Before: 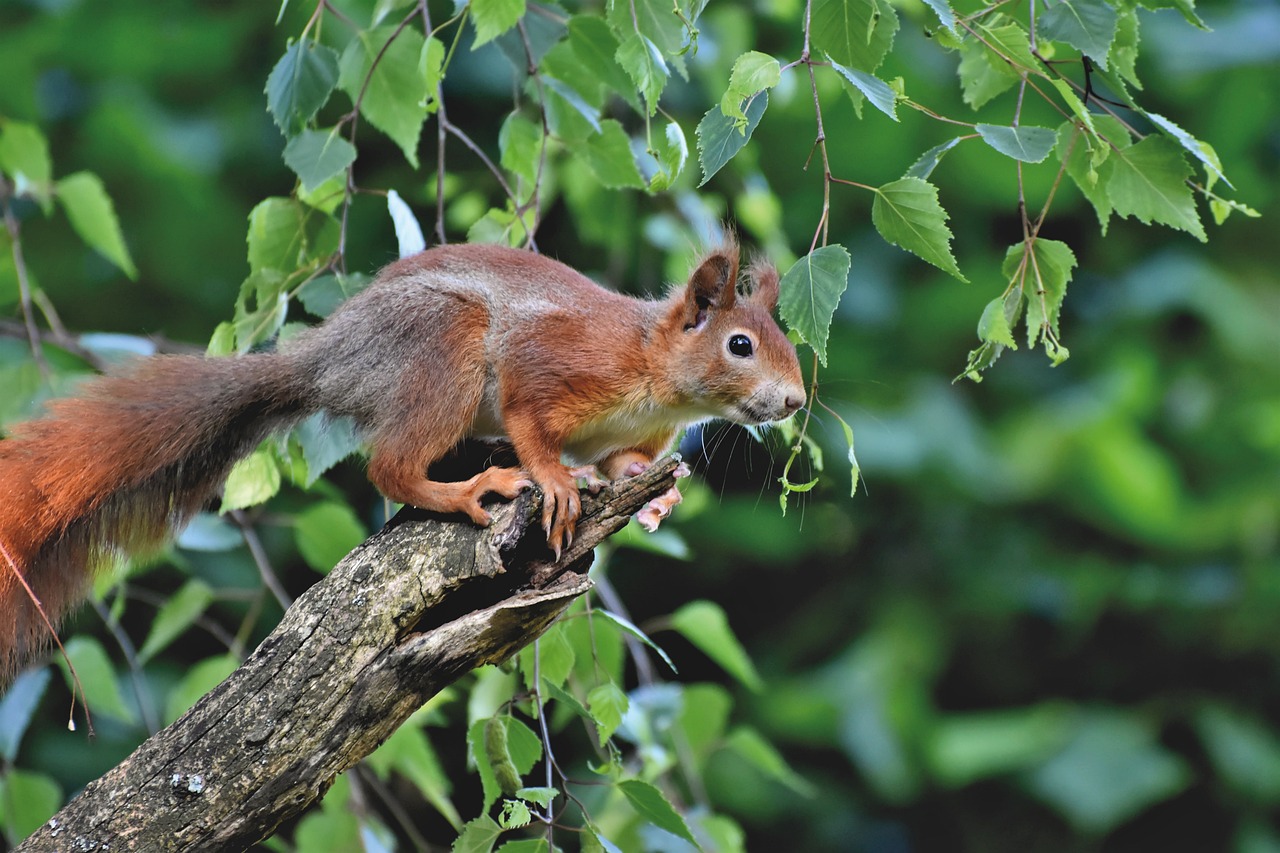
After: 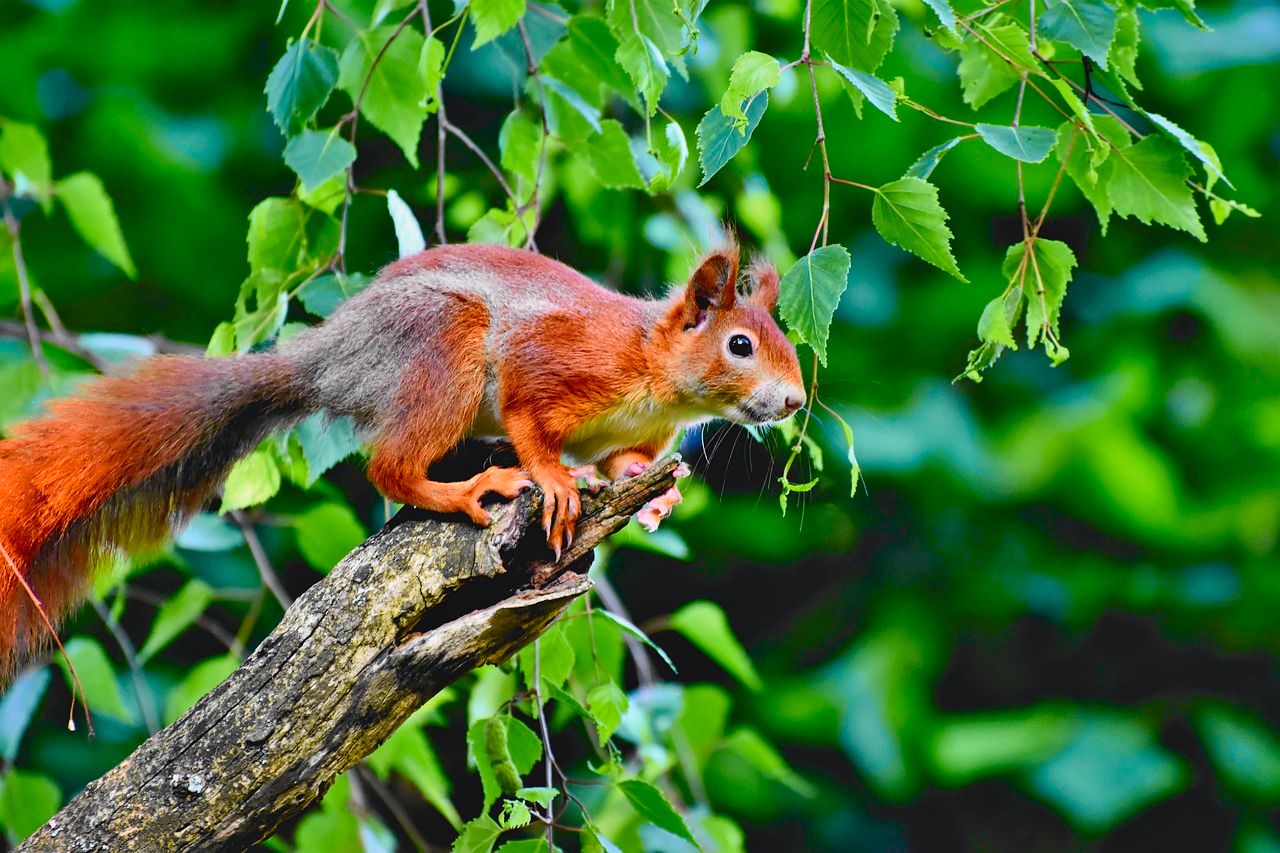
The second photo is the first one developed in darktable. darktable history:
color balance rgb: perceptual saturation grading › global saturation 46.154%, perceptual saturation grading › highlights -50.116%, perceptual saturation grading › shadows 30.158%, global vibrance 20%
tone curve: curves: ch0 [(0, 0) (0.071, 0.047) (0.266, 0.26) (0.491, 0.552) (0.753, 0.818) (1, 0.983)]; ch1 [(0, 0) (0.346, 0.307) (0.408, 0.369) (0.463, 0.443) (0.482, 0.493) (0.502, 0.5) (0.517, 0.518) (0.546, 0.576) (0.588, 0.643) (0.651, 0.709) (1, 1)]; ch2 [(0, 0) (0.346, 0.34) (0.434, 0.46) (0.485, 0.494) (0.5, 0.494) (0.517, 0.503) (0.535, 0.545) (0.583, 0.634) (0.625, 0.686) (1, 1)], color space Lab, independent channels, preserve colors none
